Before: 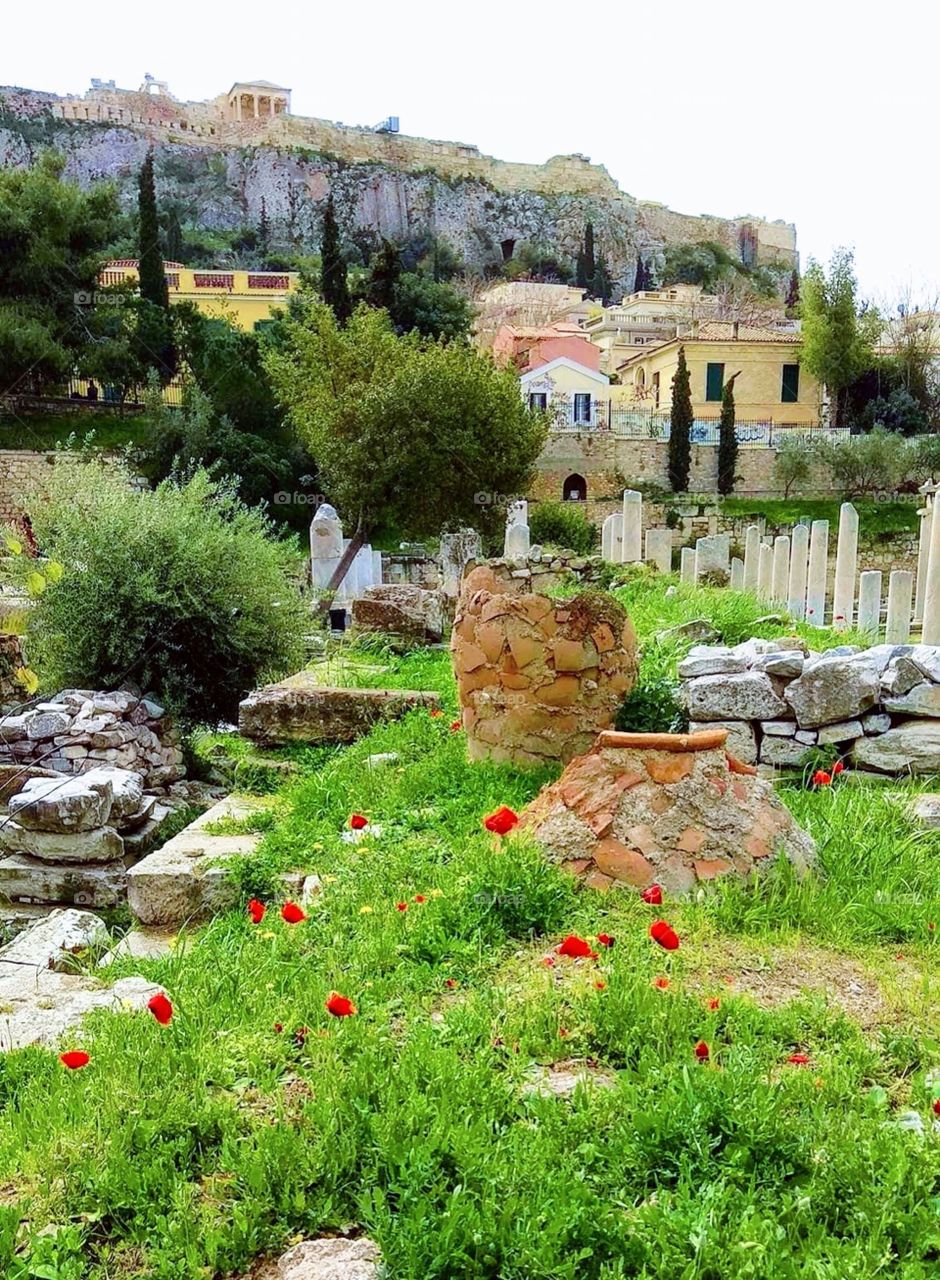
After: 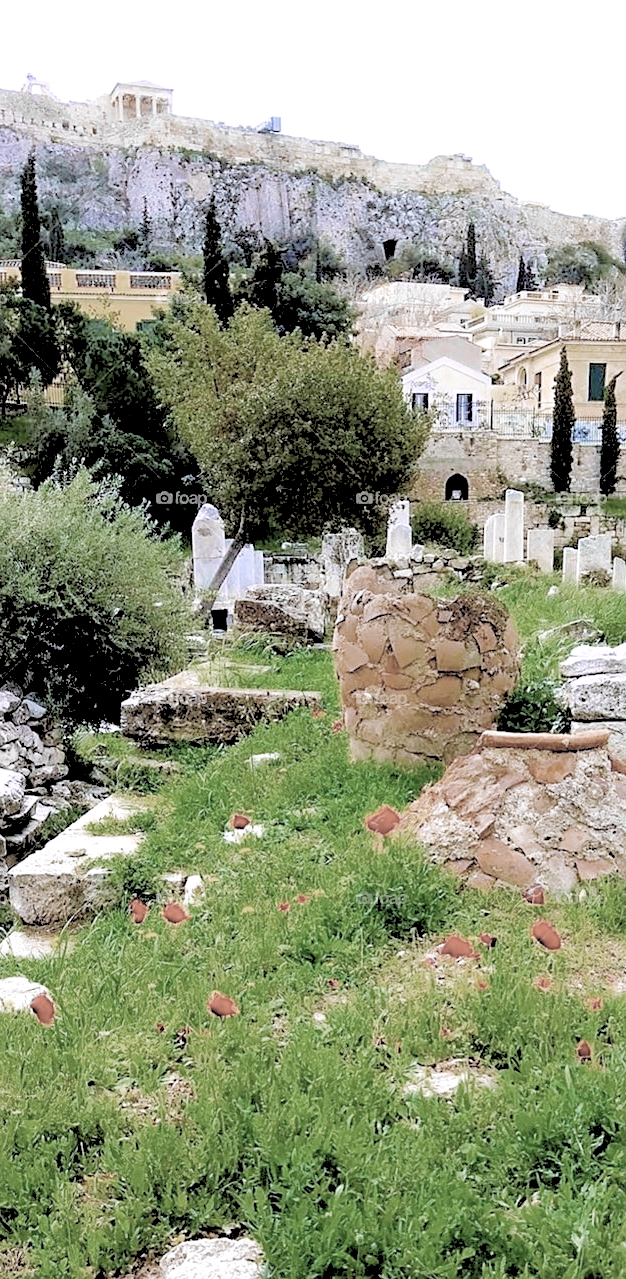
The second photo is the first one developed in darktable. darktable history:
crop and rotate: left 12.673%, right 20.66%
tone equalizer: on, module defaults
color zones: curves: ch0 [(0, 0.487) (0.241, 0.395) (0.434, 0.373) (0.658, 0.412) (0.838, 0.487)]; ch1 [(0, 0) (0.053, 0.053) (0.211, 0.202) (0.579, 0.259) (0.781, 0.241)]
sharpen: amount 0.2
rgb levels: levels [[0.013, 0.434, 0.89], [0, 0.5, 1], [0, 0.5, 1]]
levels: levels [0.072, 0.414, 0.976]
white balance: red 1.066, blue 1.119
